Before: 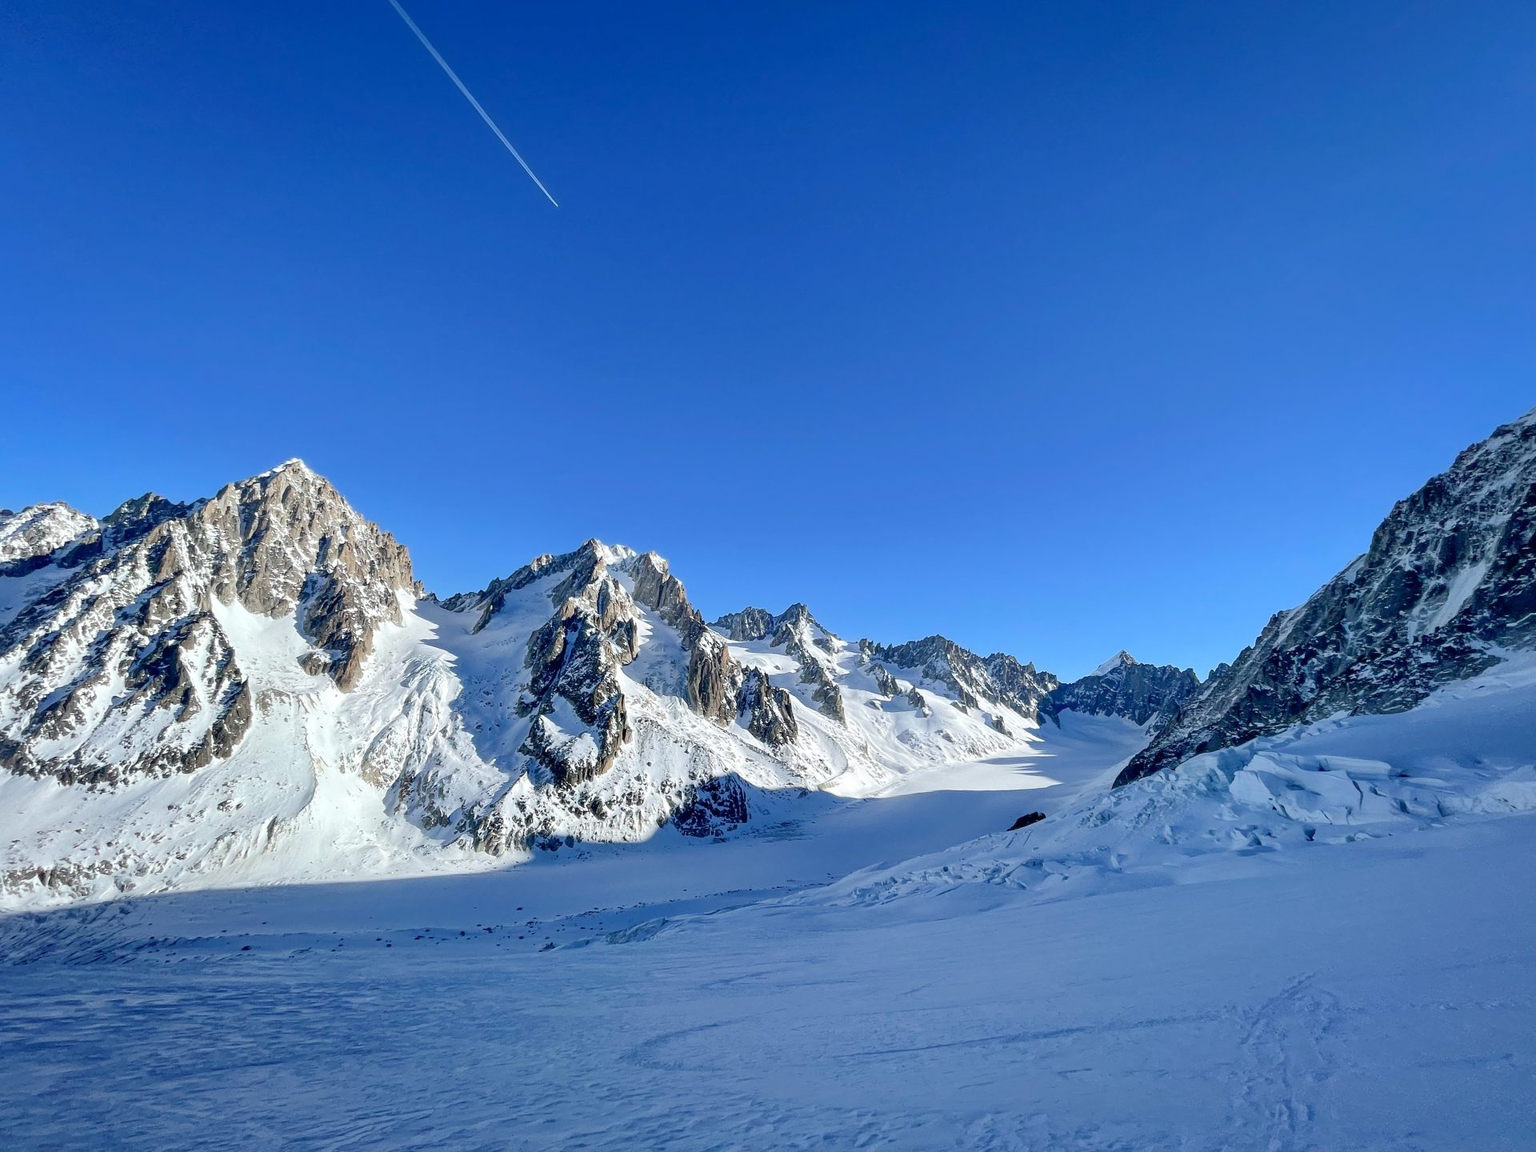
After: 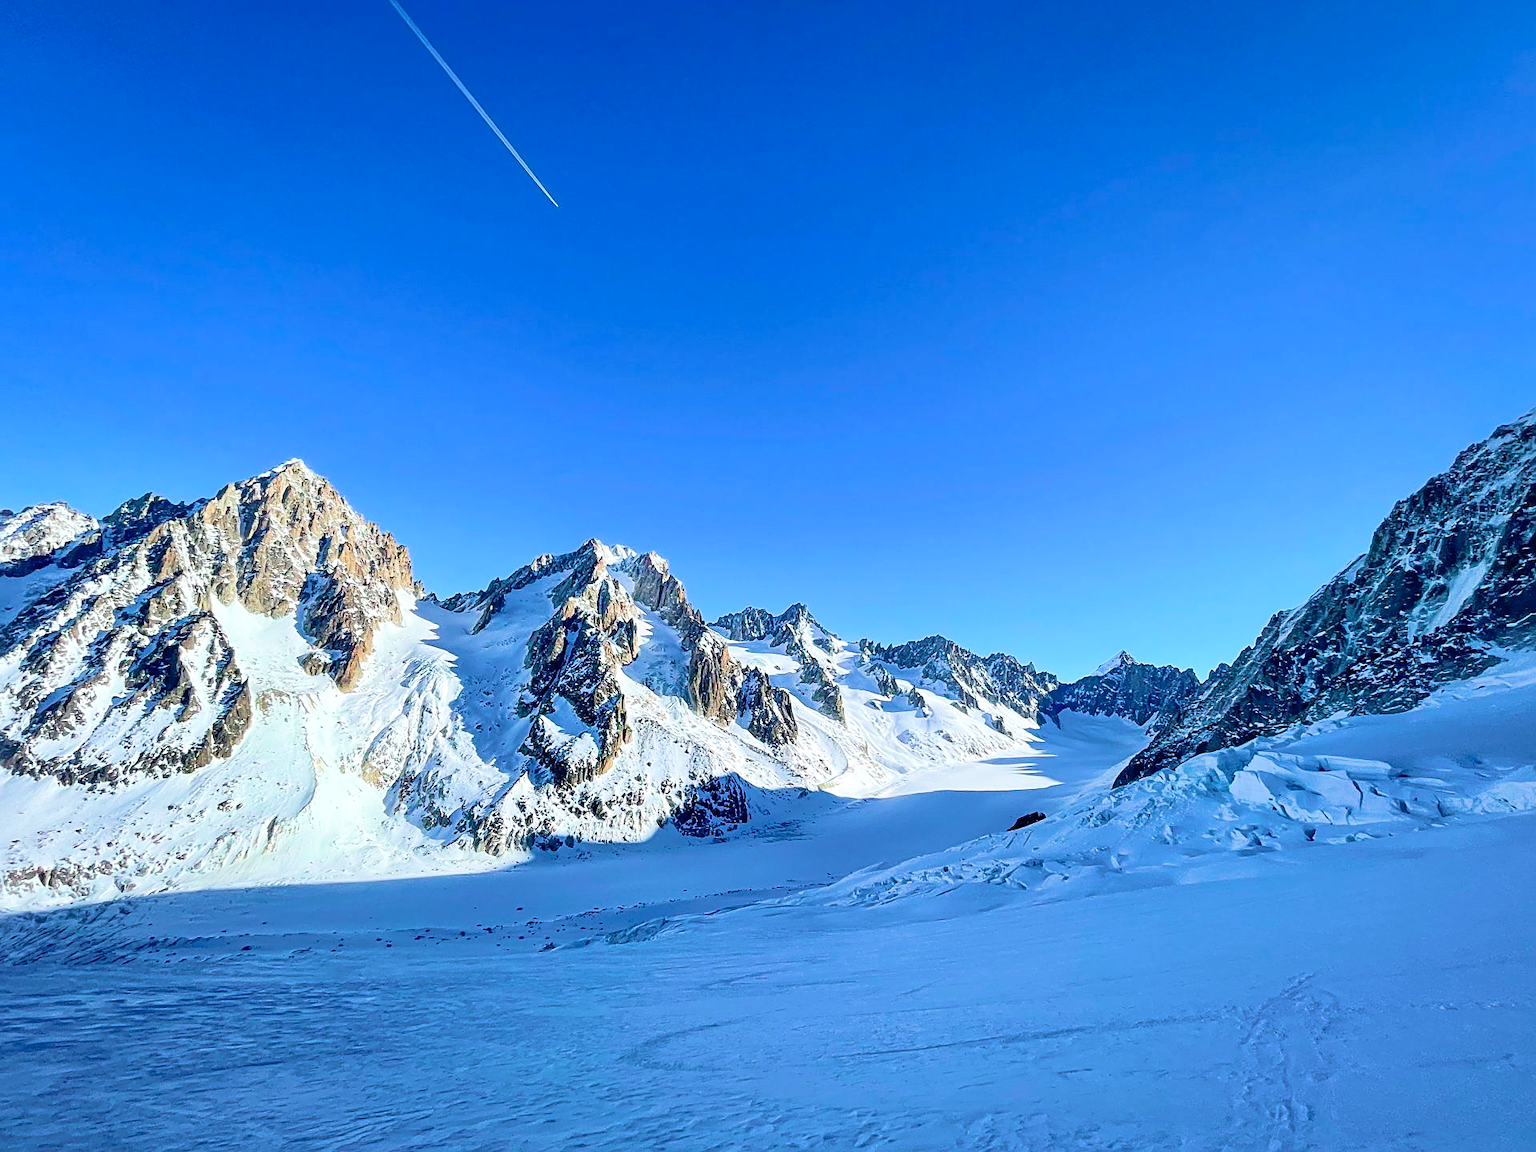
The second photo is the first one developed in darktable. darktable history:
contrast brightness saturation: contrast 0.204, brightness 0.159, saturation 0.221
sharpen: on, module defaults
velvia: strength 74.83%
